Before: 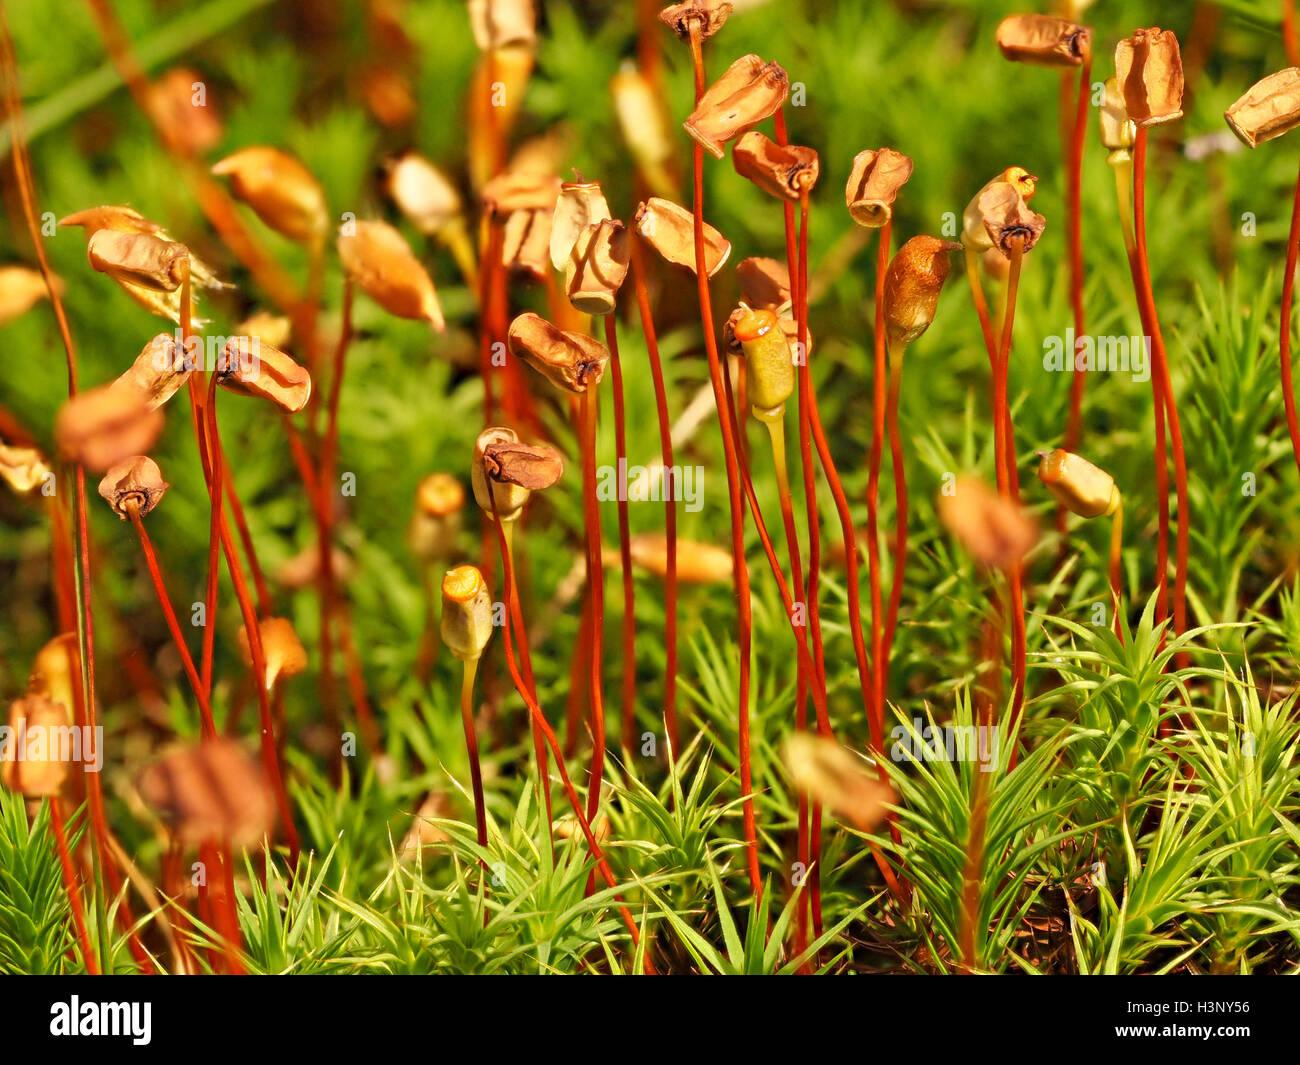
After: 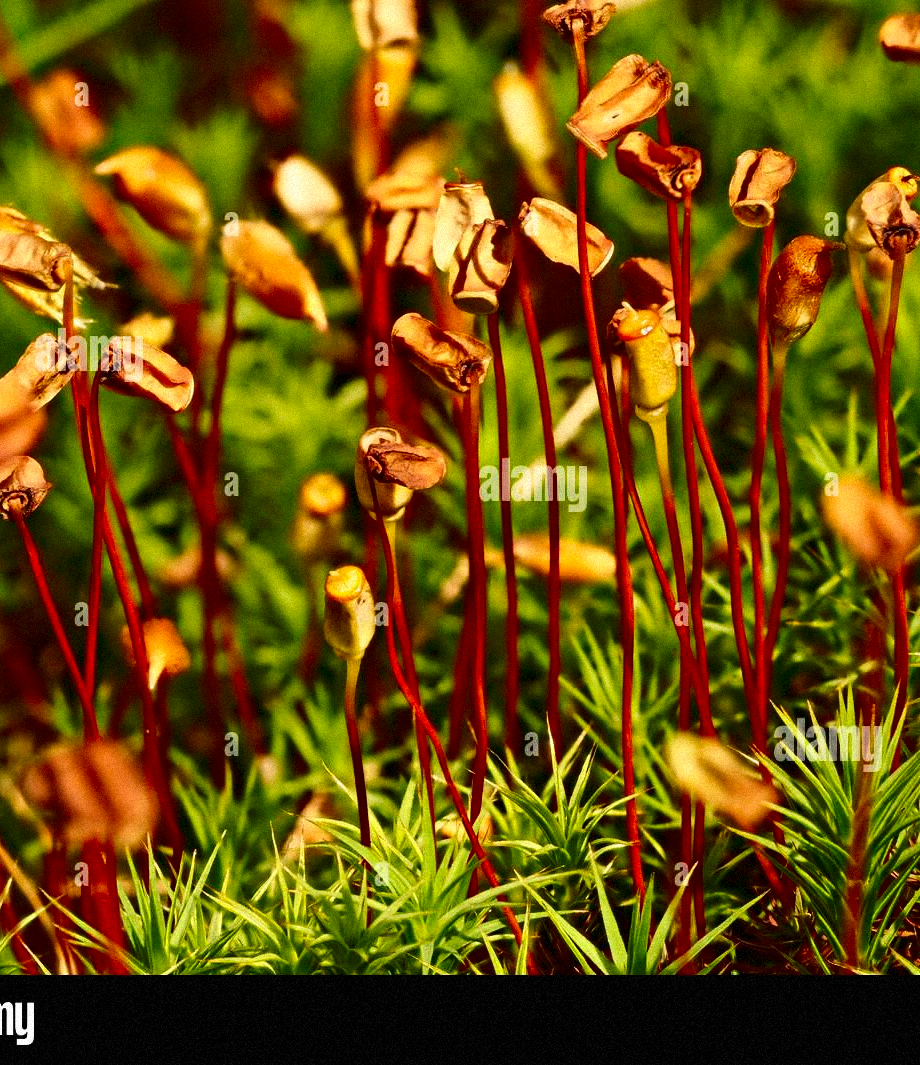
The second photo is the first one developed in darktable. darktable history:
crop and rotate: left 9.061%, right 20.142%
grain: mid-tones bias 0%
contrast brightness saturation: contrast 0.24, brightness -0.24, saturation 0.14
